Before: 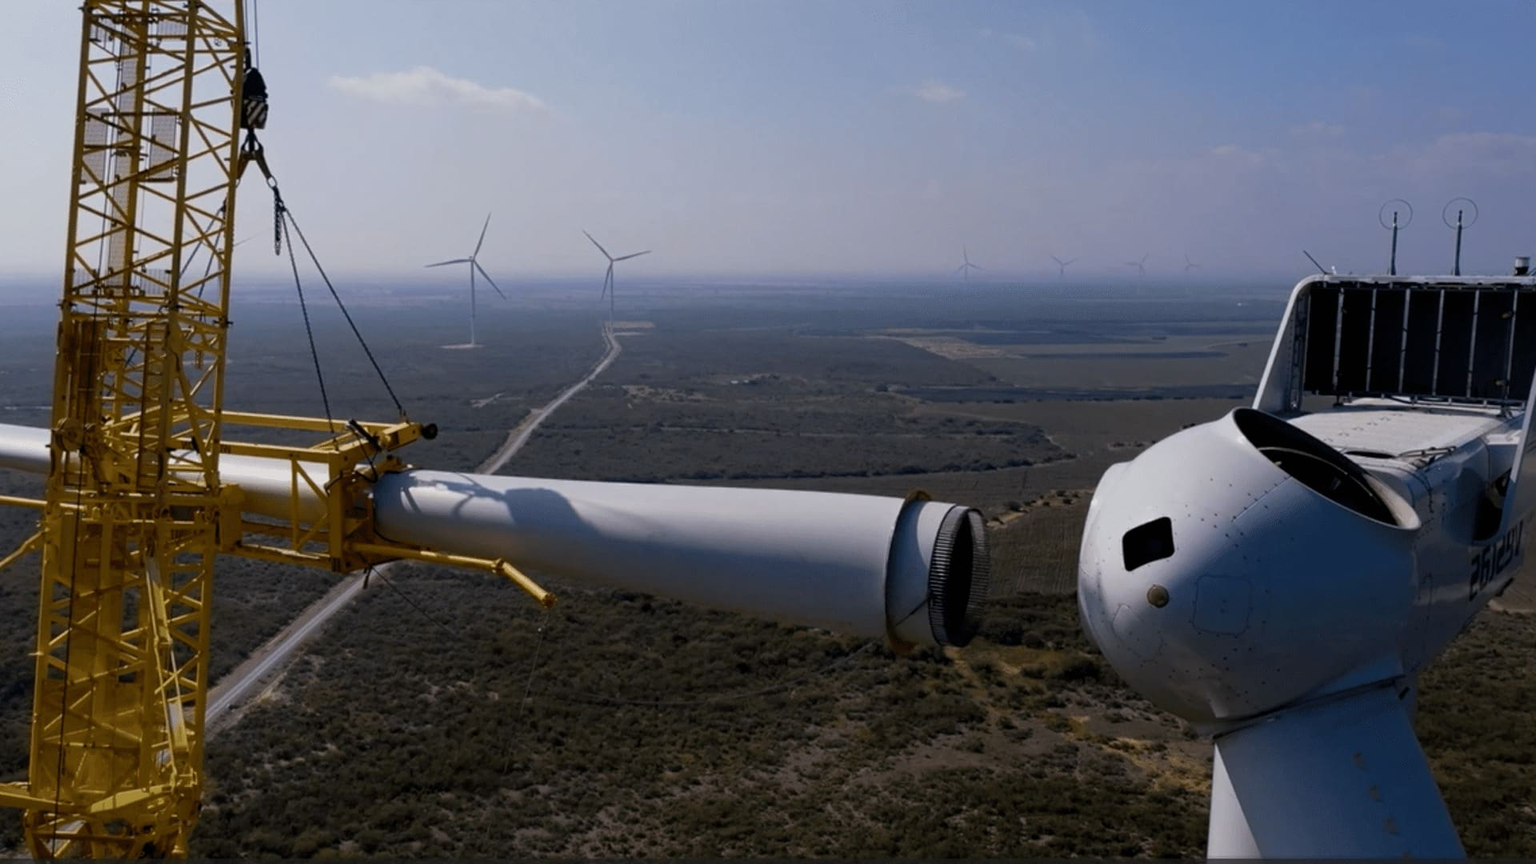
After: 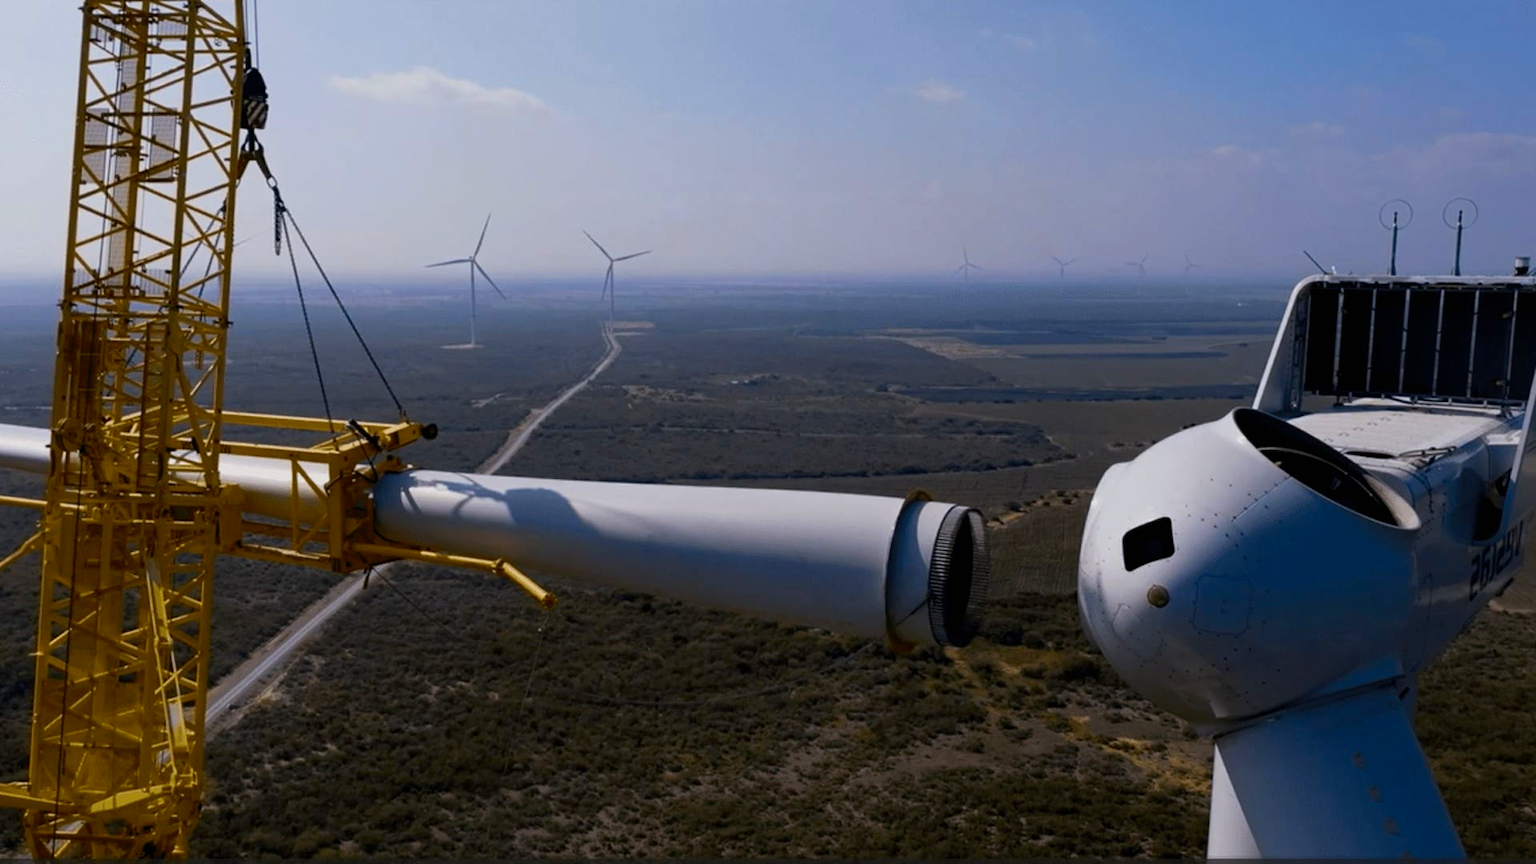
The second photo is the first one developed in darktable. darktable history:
contrast brightness saturation: contrast 0.093, saturation 0.274
